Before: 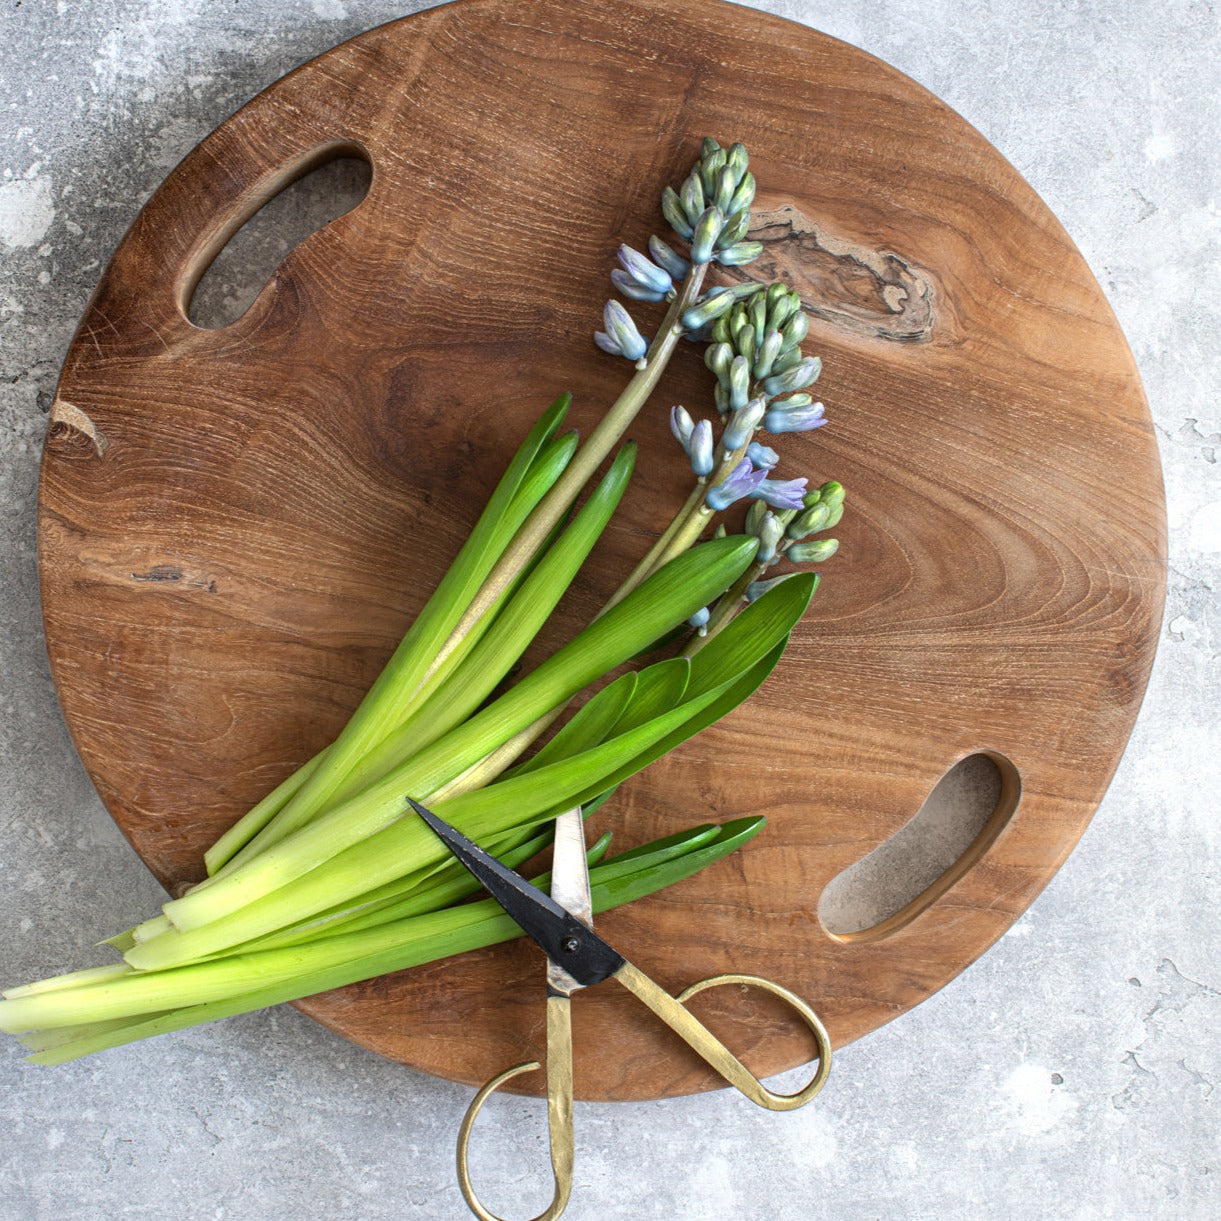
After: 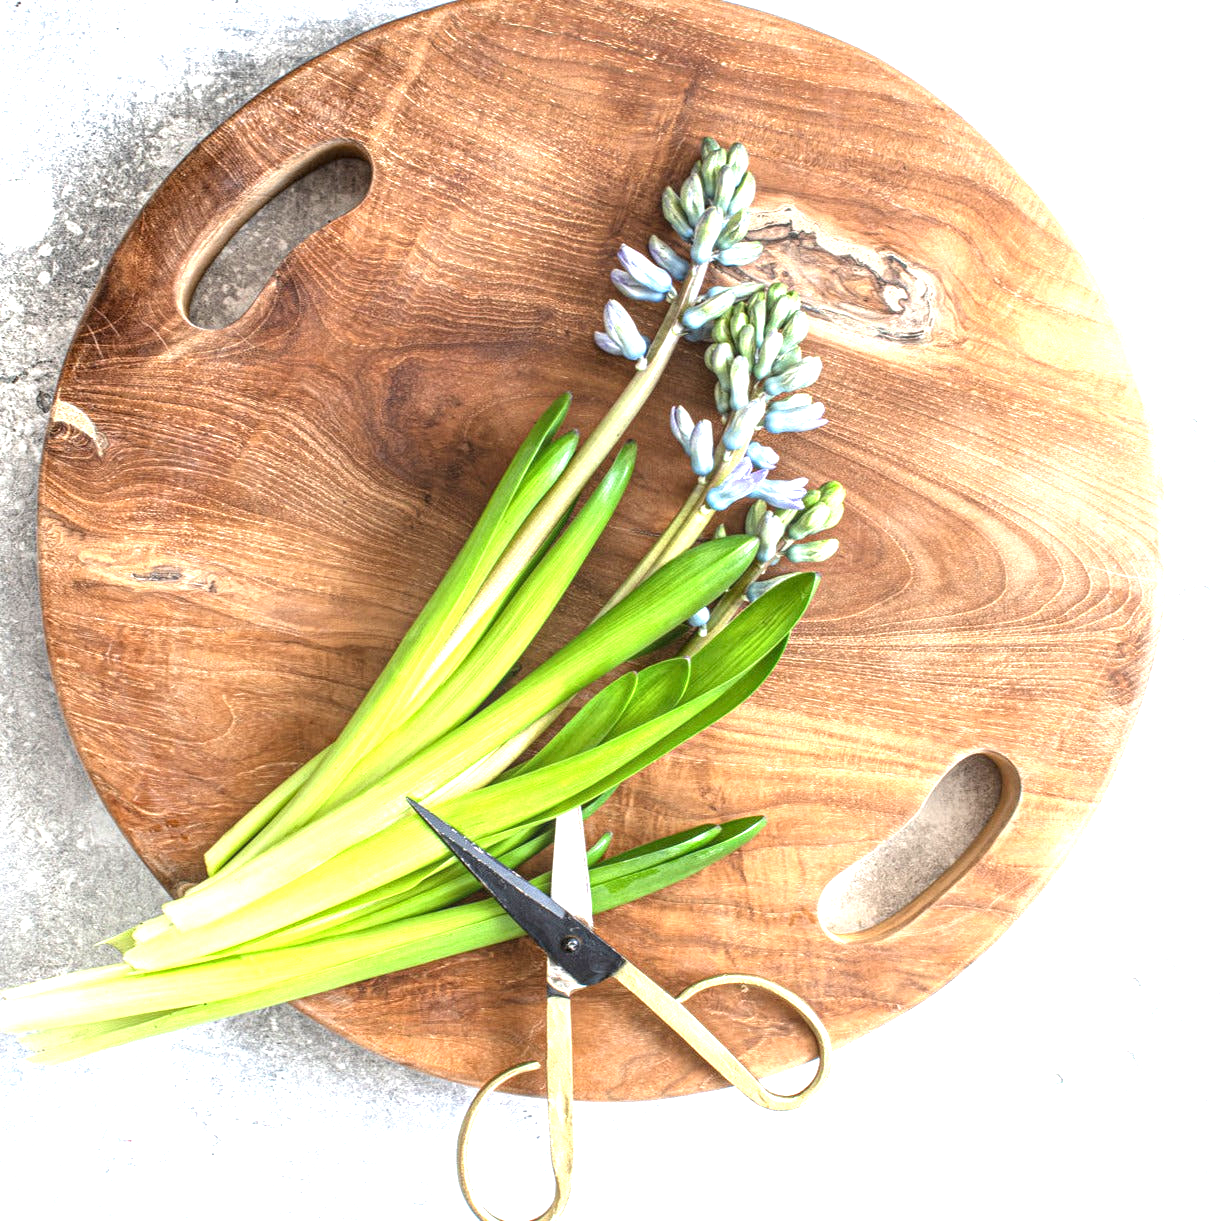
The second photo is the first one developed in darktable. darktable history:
exposure: black level correction 0, exposure 1.45 EV, compensate exposure bias true, compensate highlight preservation false
local contrast: on, module defaults
